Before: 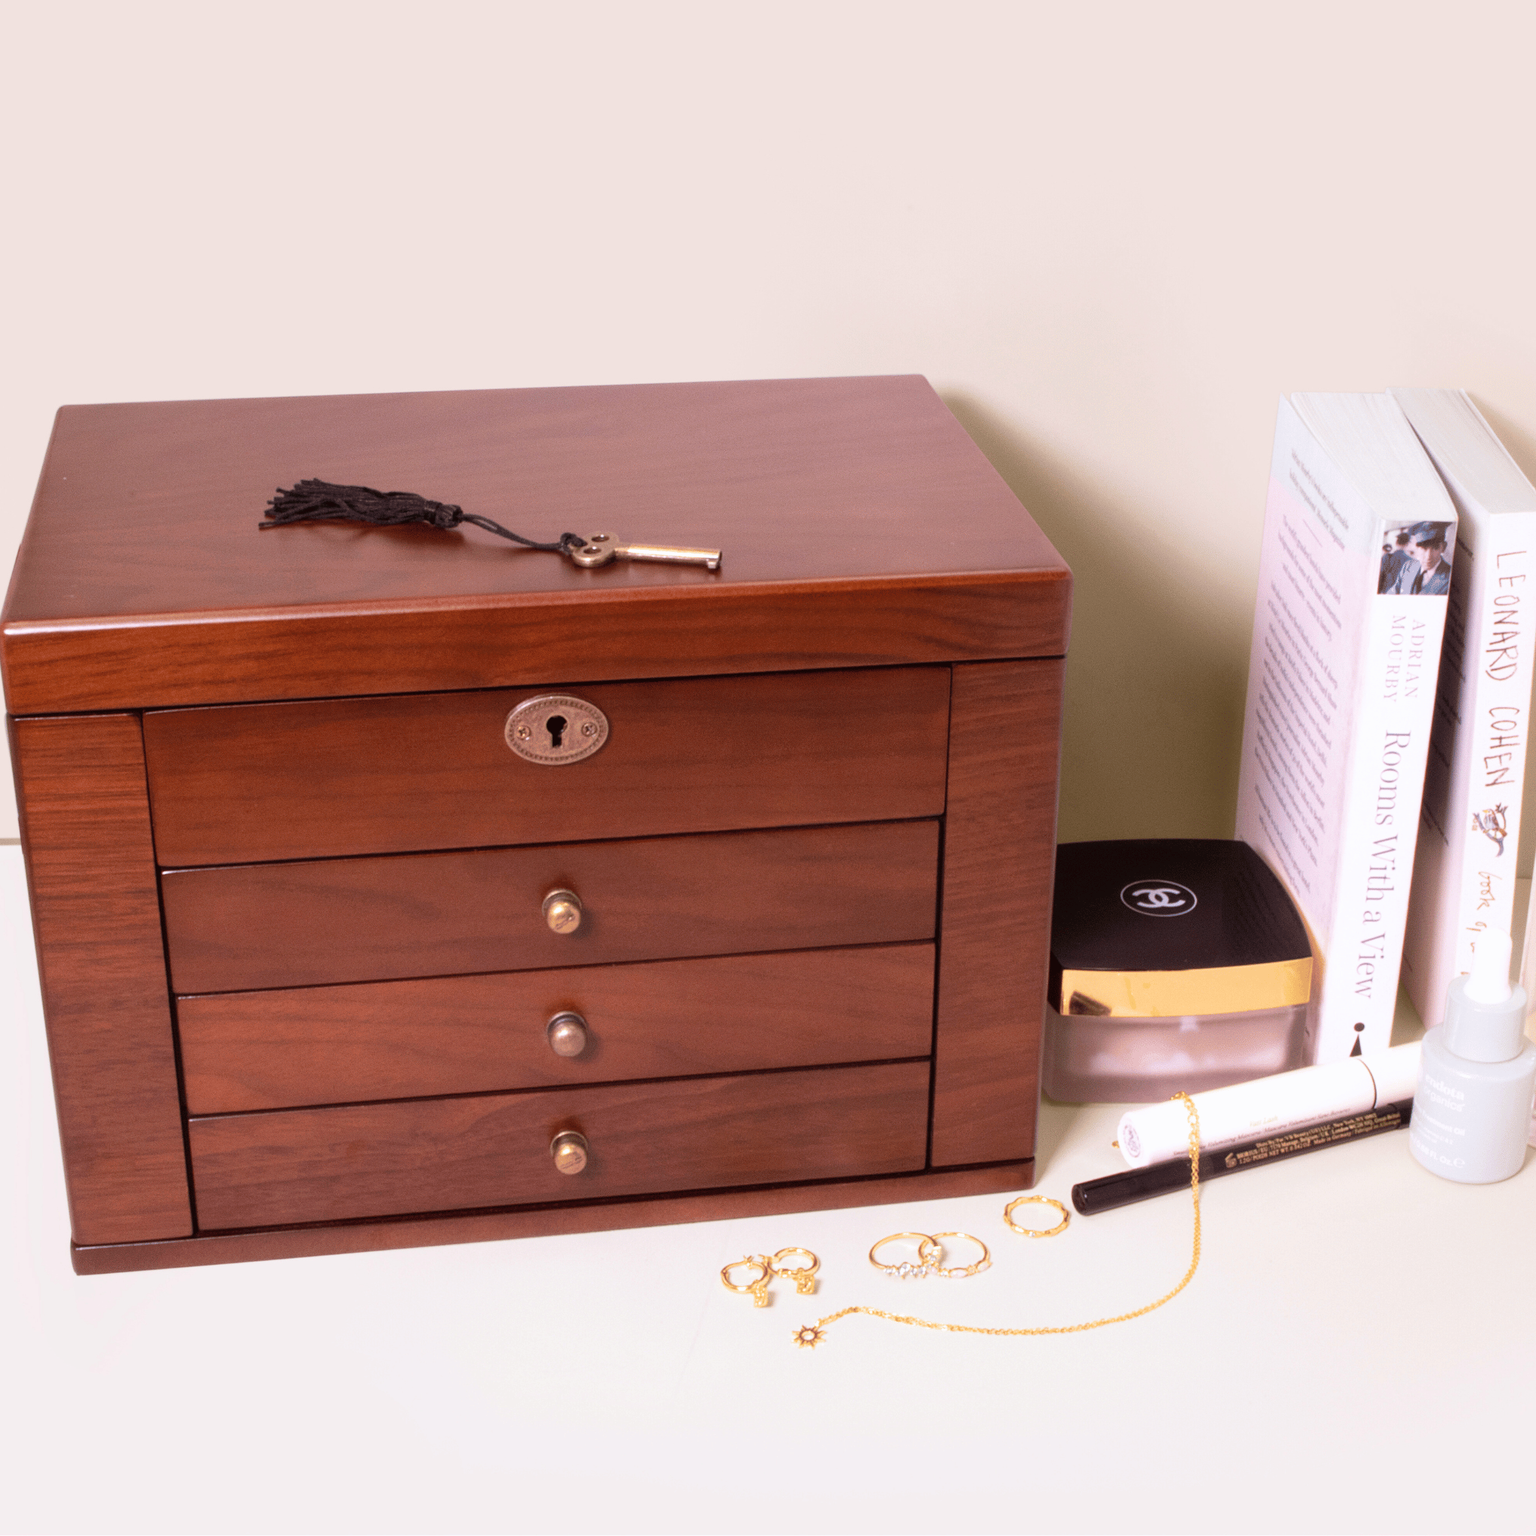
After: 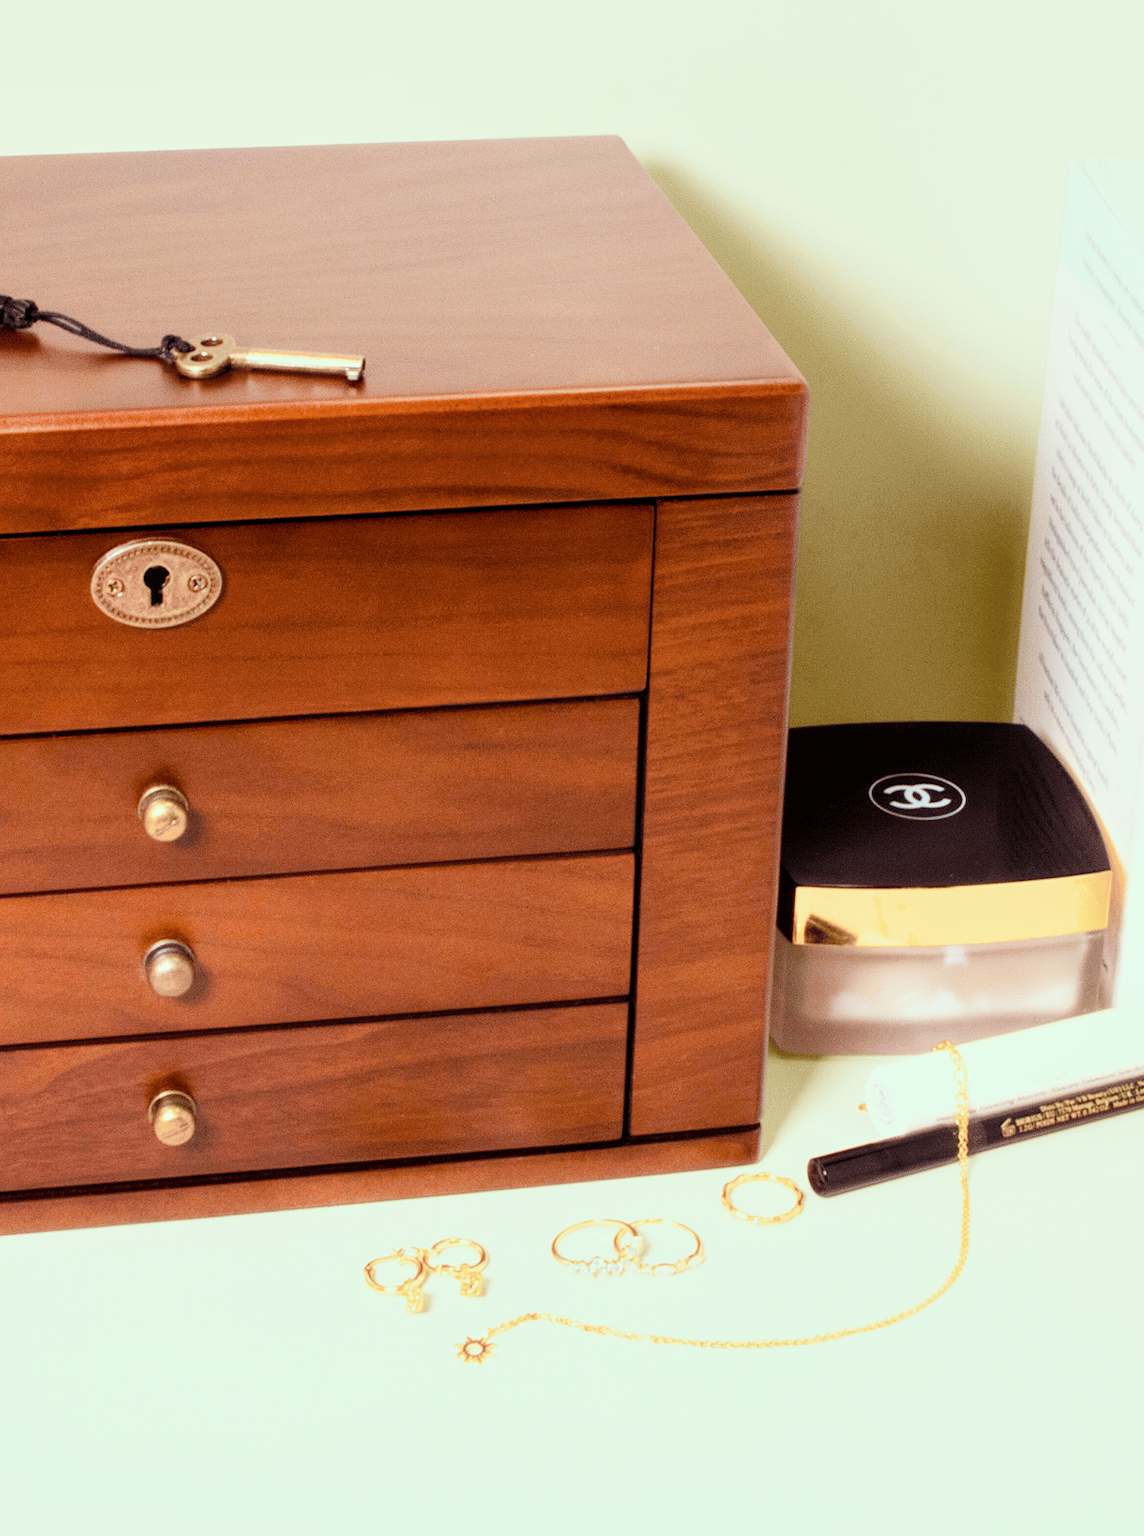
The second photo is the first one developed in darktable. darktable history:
exposure: black level correction 0, exposure 0.704 EV, compensate exposure bias true, compensate highlight preservation false
local contrast: highlights 101%, shadows 98%, detail 119%, midtone range 0.2
crop and rotate: left 28.217%, top 17.465%, right 12.765%, bottom 3.365%
color balance rgb: shadows lift › luminance -9.39%, highlights gain › luminance 15.488%, highlights gain › chroma 6.997%, highlights gain › hue 127.65°, global offset › luminance 0.492%, global offset › hue 57°, linear chroma grading › global chroma 0.686%, perceptual saturation grading › global saturation 23.204%, perceptual saturation grading › highlights -24.141%, perceptual saturation grading › mid-tones 23.814%, perceptual saturation grading › shadows 39.794%
contrast brightness saturation: saturation -0.069
filmic rgb: black relative exposure -7.65 EV, white relative exposure 4.56 EV, threshold 5.94 EV, hardness 3.61, contrast 1.255, enable highlight reconstruction true
